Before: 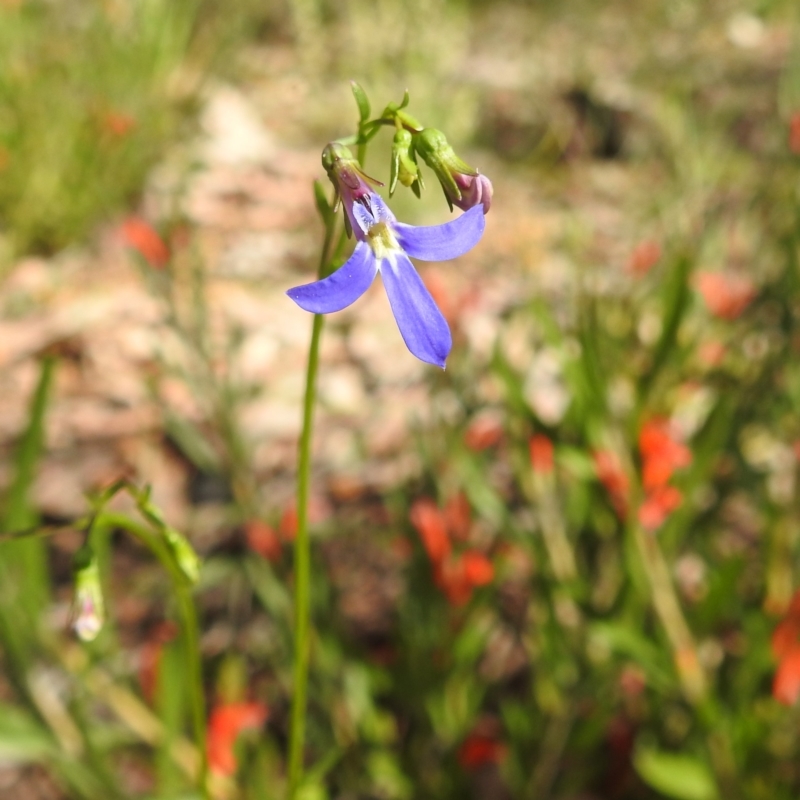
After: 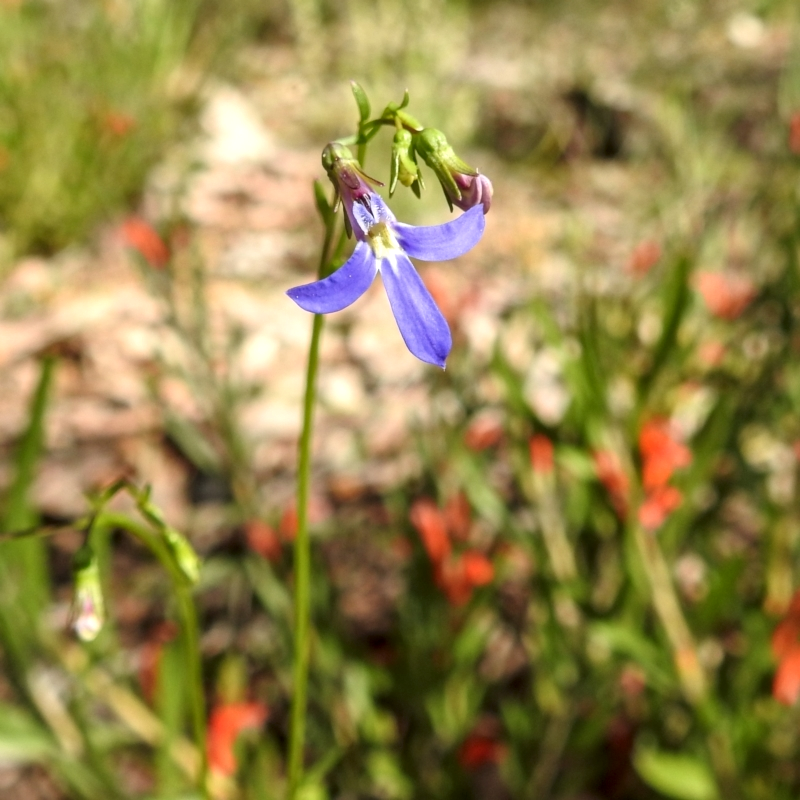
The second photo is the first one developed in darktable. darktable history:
local contrast: highlights 40%, shadows 60%, detail 136%, midtone range 0.514
